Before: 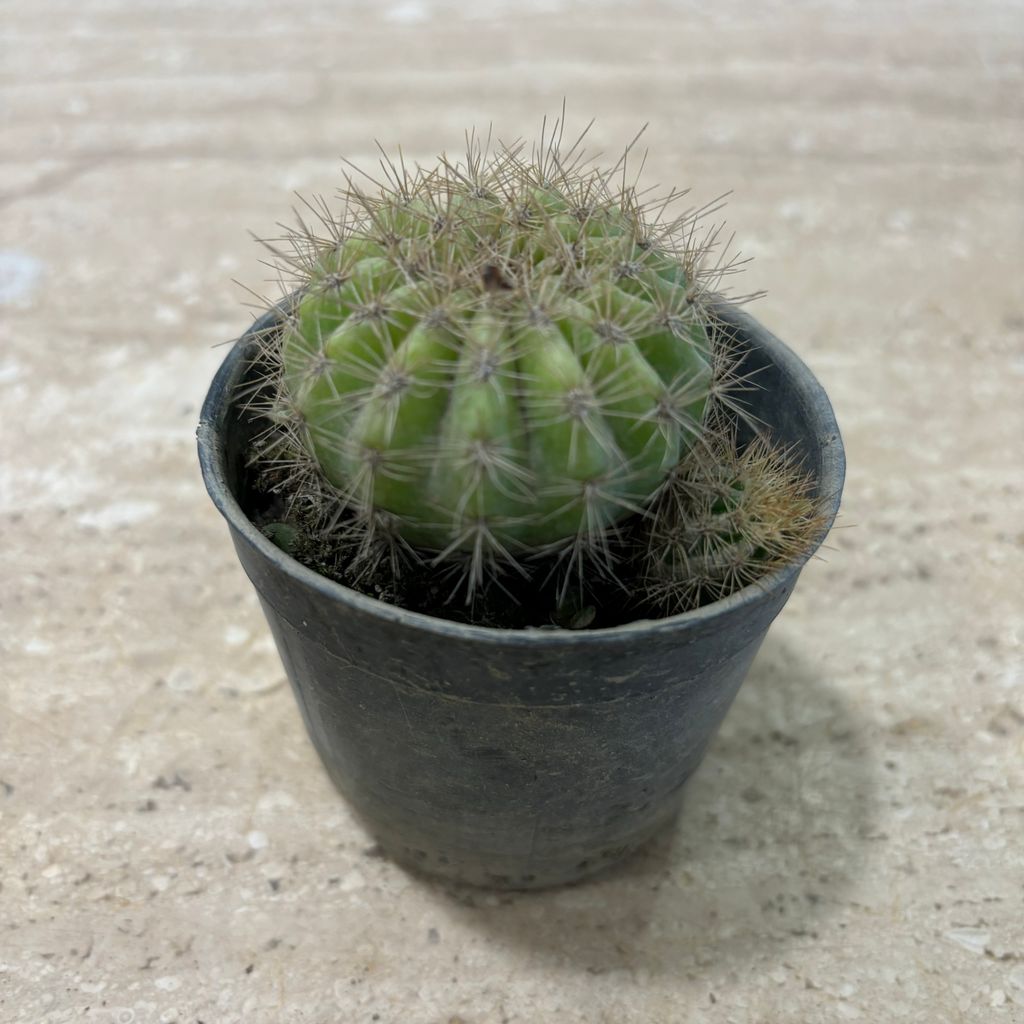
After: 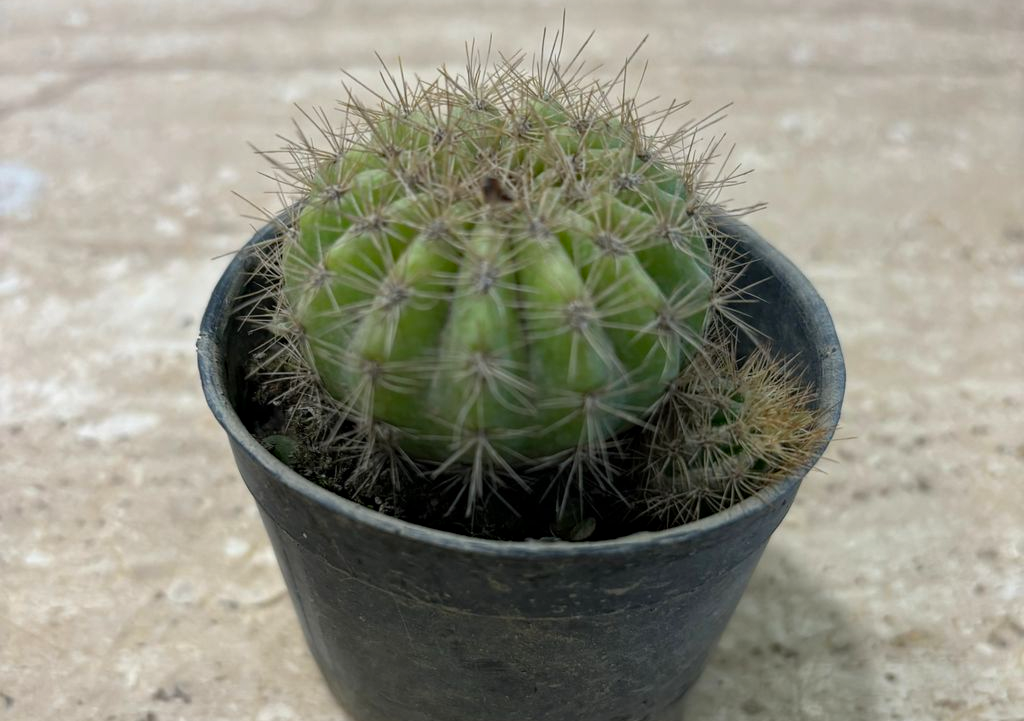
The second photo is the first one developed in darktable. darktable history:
crop and rotate: top 8.636%, bottom 20.926%
haze removal: compatibility mode true, adaptive false
